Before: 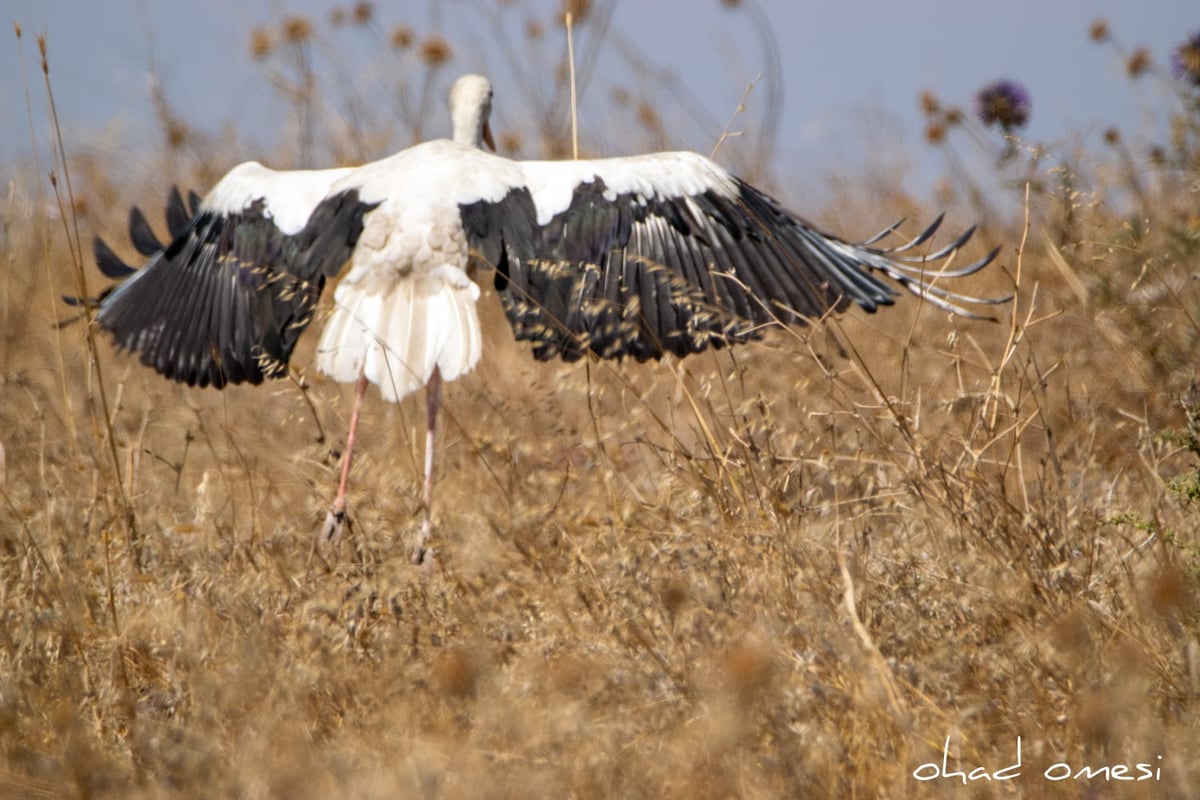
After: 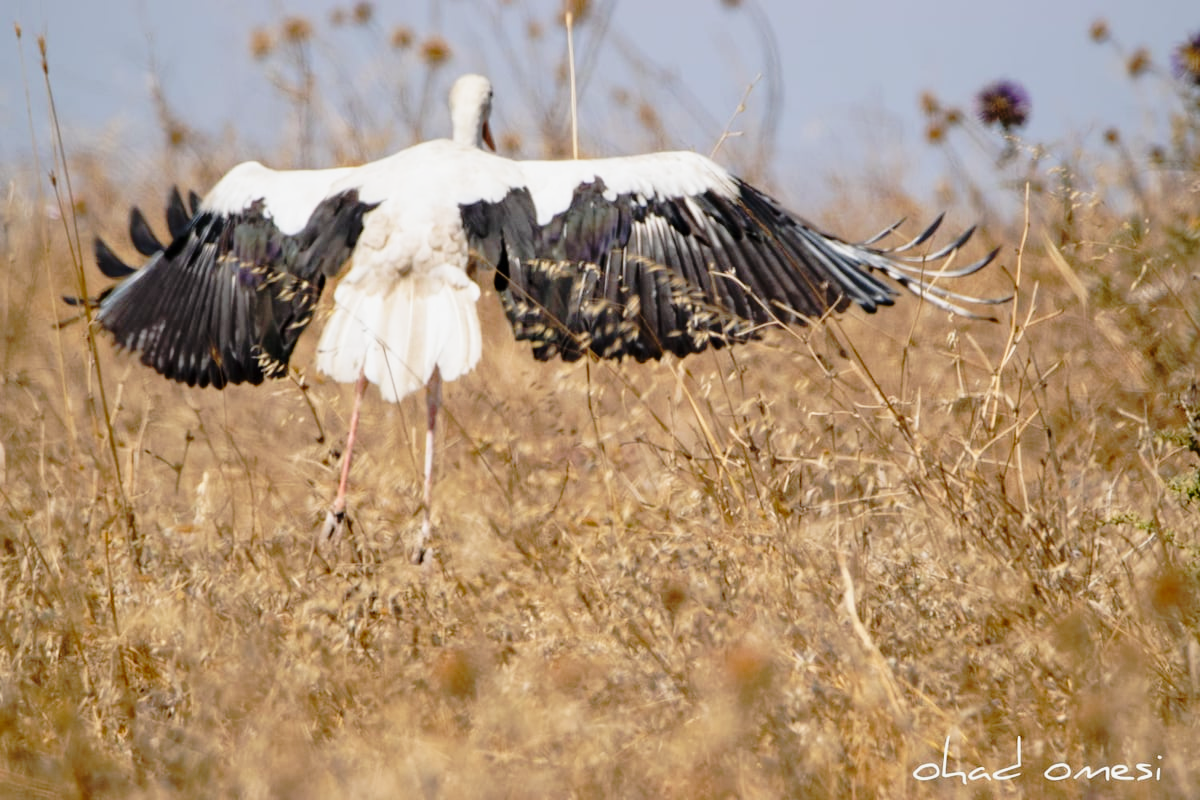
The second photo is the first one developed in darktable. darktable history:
tone curve: curves: ch0 [(0, 0) (0.168, 0.142) (0.359, 0.44) (0.469, 0.544) (0.634, 0.722) (0.858, 0.903) (1, 0.968)]; ch1 [(0, 0) (0.437, 0.453) (0.472, 0.47) (0.502, 0.502) (0.54, 0.534) (0.57, 0.592) (0.618, 0.66) (0.699, 0.749) (0.859, 0.919) (1, 1)]; ch2 [(0, 0) (0.33, 0.301) (0.421, 0.443) (0.476, 0.498) (0.505, 0.503) (0.547, 0.557) (0.586, 0.634) (0.608, 0.676) (1, 1)], preserve colors none
